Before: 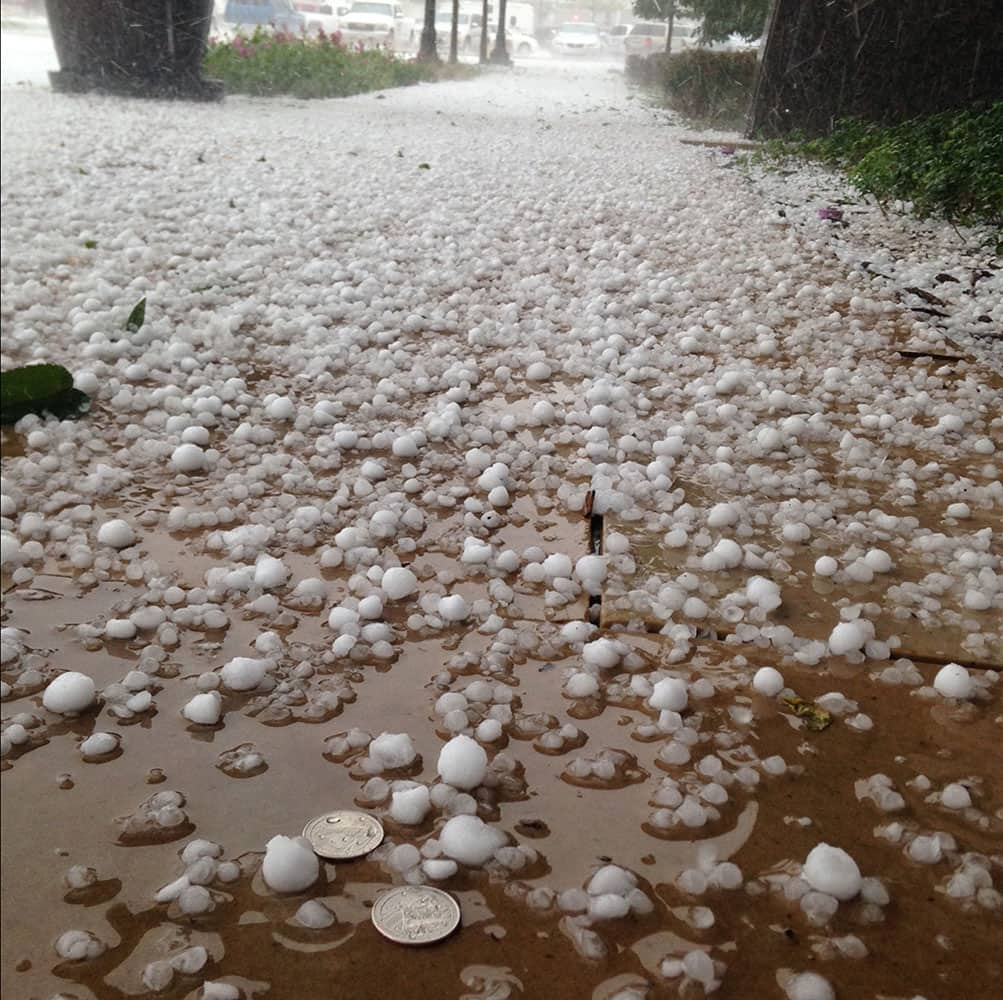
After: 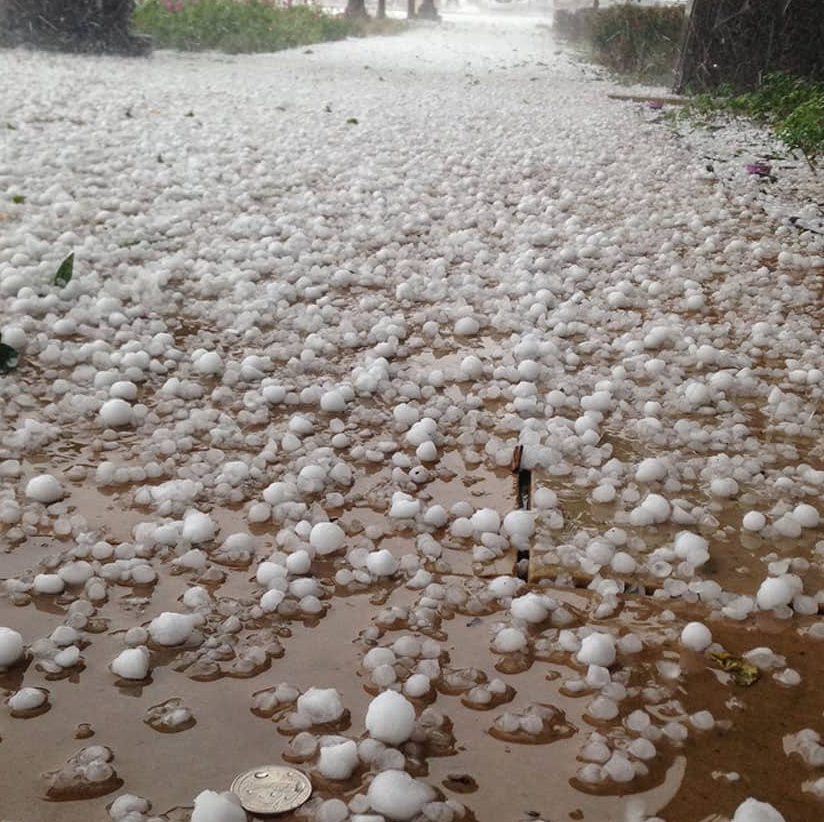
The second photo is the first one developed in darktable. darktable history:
local contrast: detail 110%
crop and rotate: left 7.196%, top 4.574%, right 10.605%, bottom 13.178%
